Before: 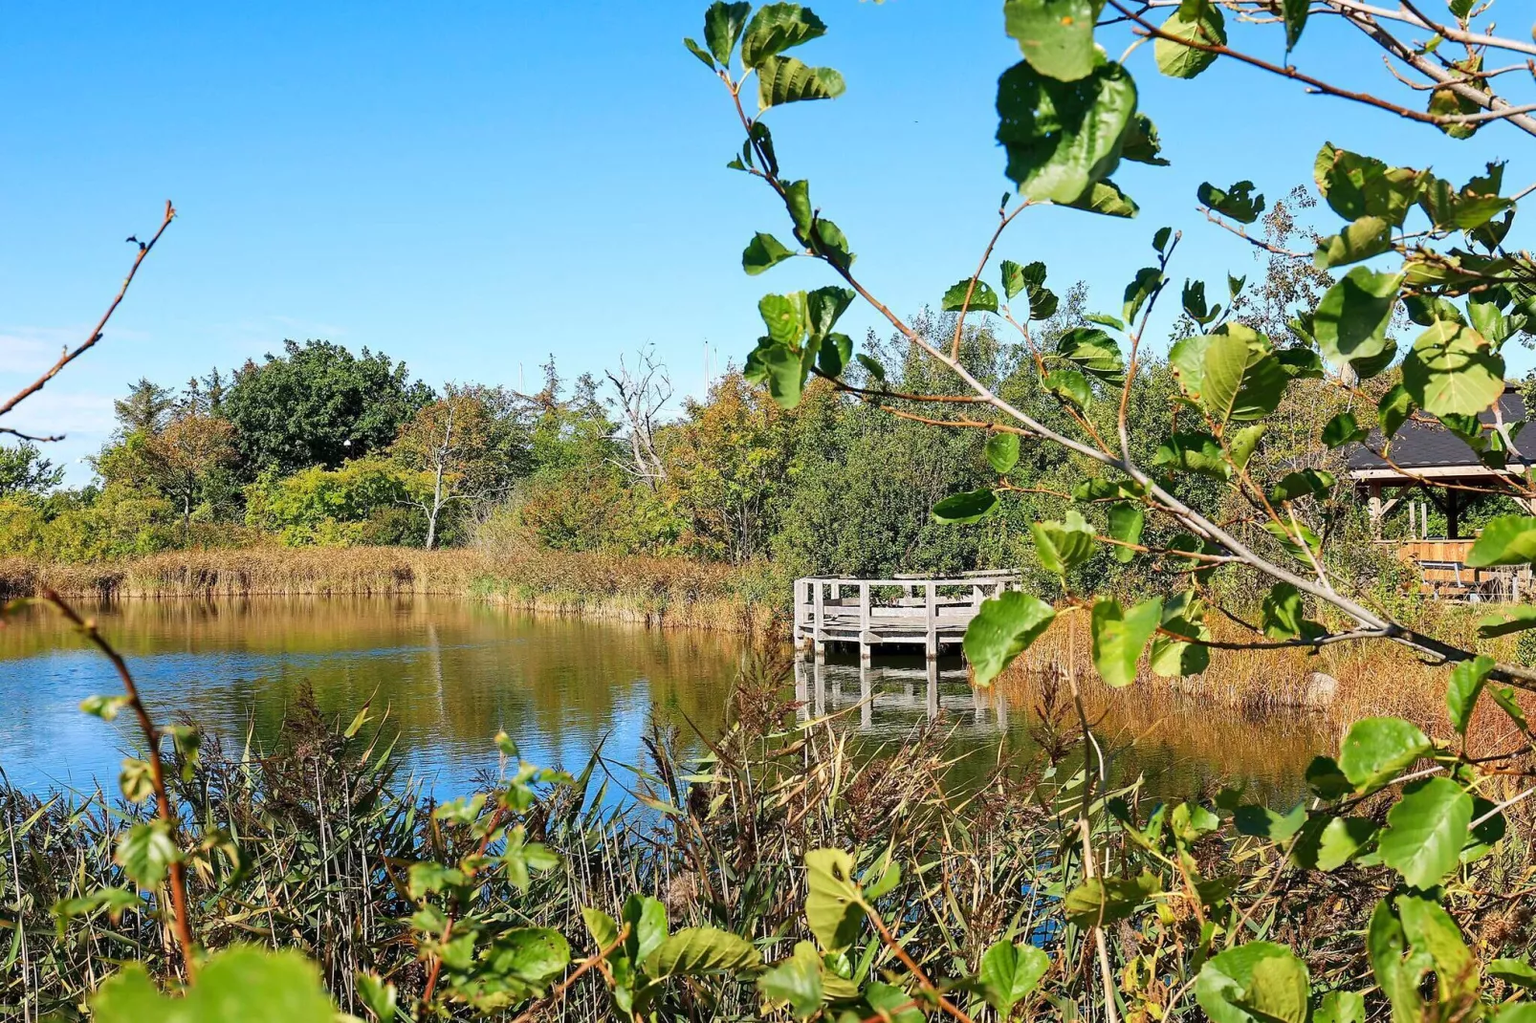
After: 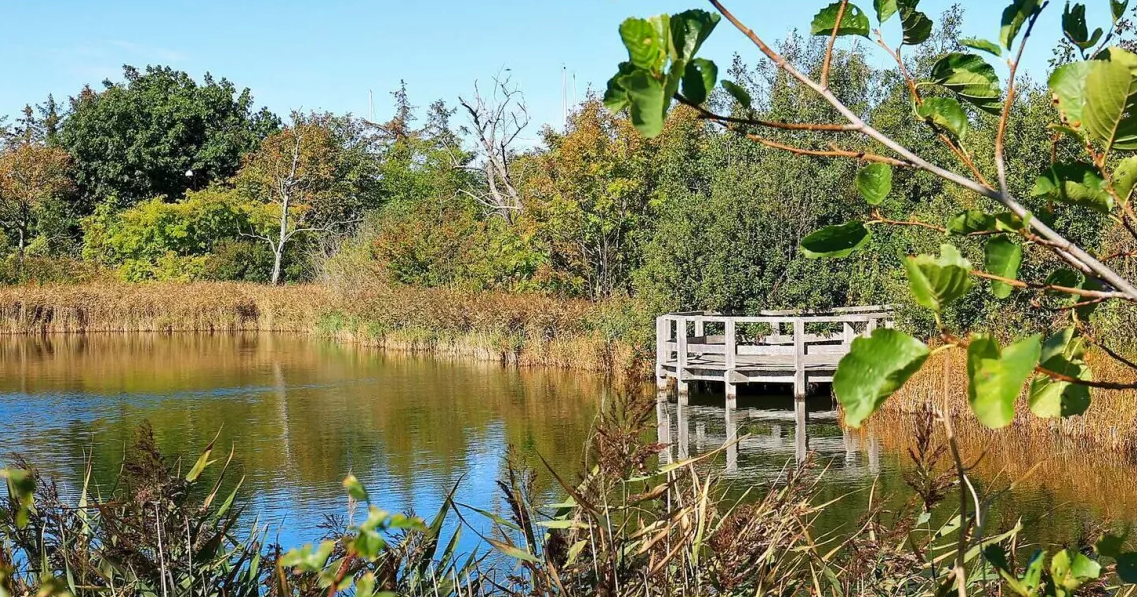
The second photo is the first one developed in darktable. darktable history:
crop: left 10.895%, top 27.118%, right 18.265%, bottom 17.087%
shadows and highlights: radius 126.08, shadows 30.48, highlights -31.2, low approximation 0.01, soften with gaussian
